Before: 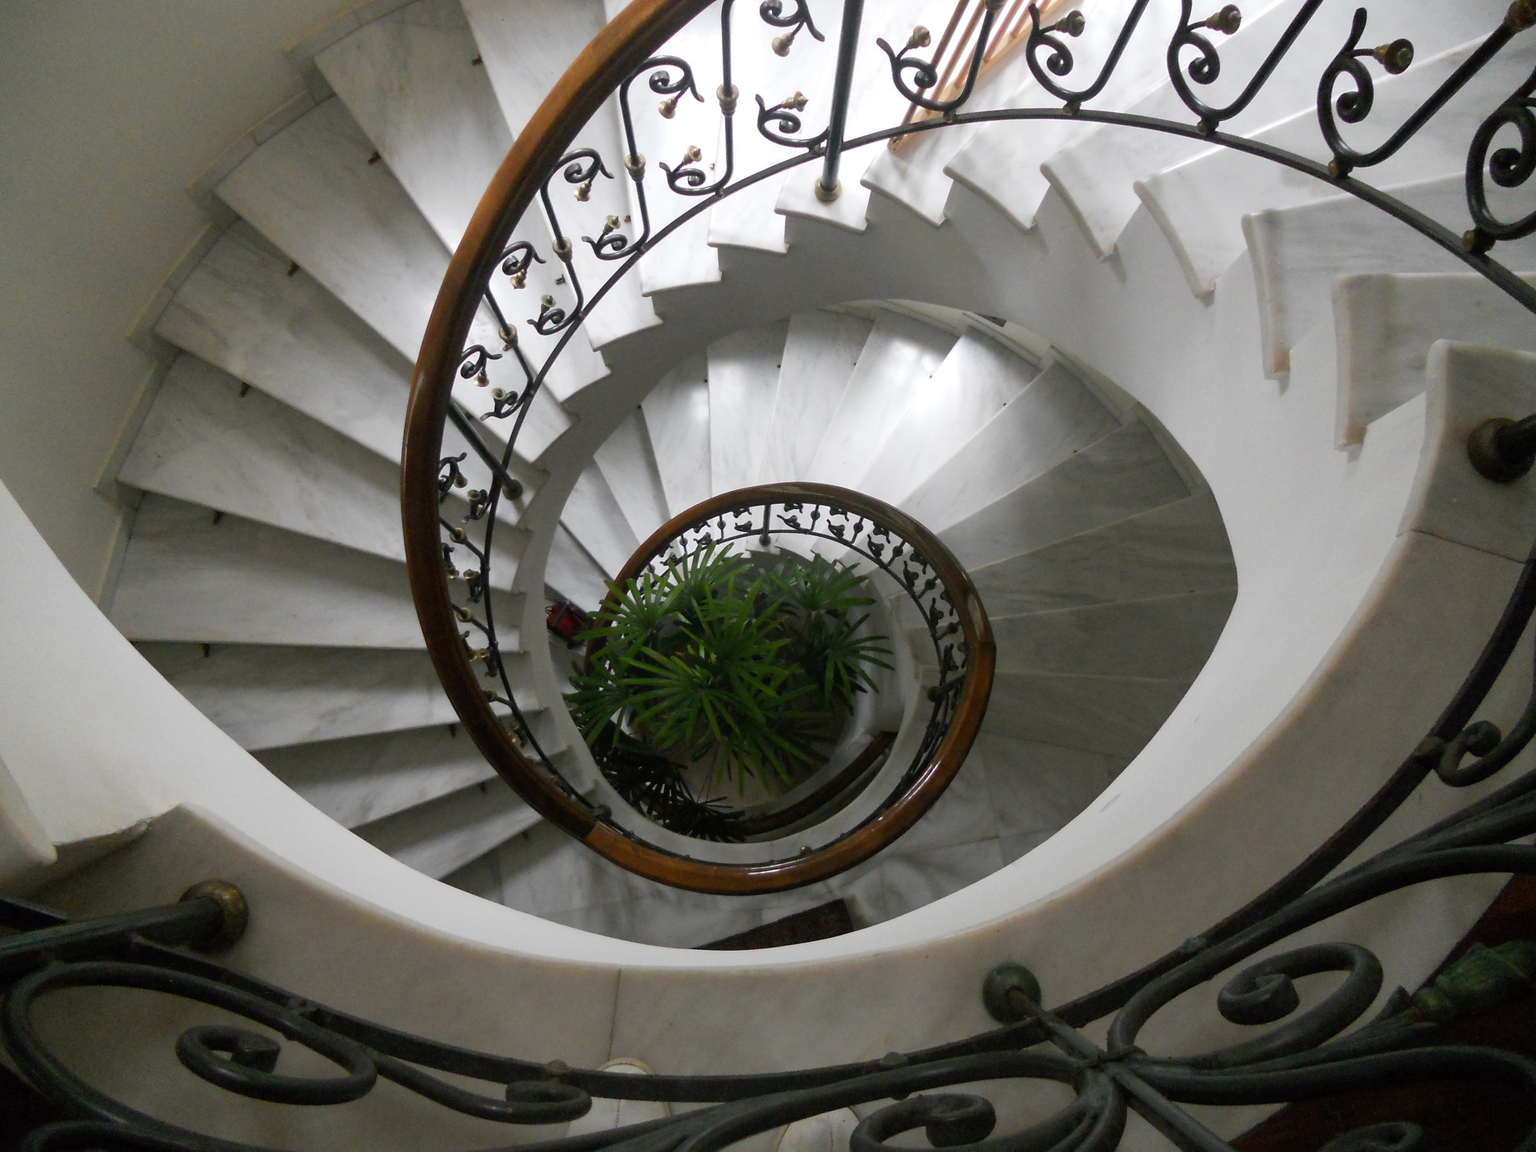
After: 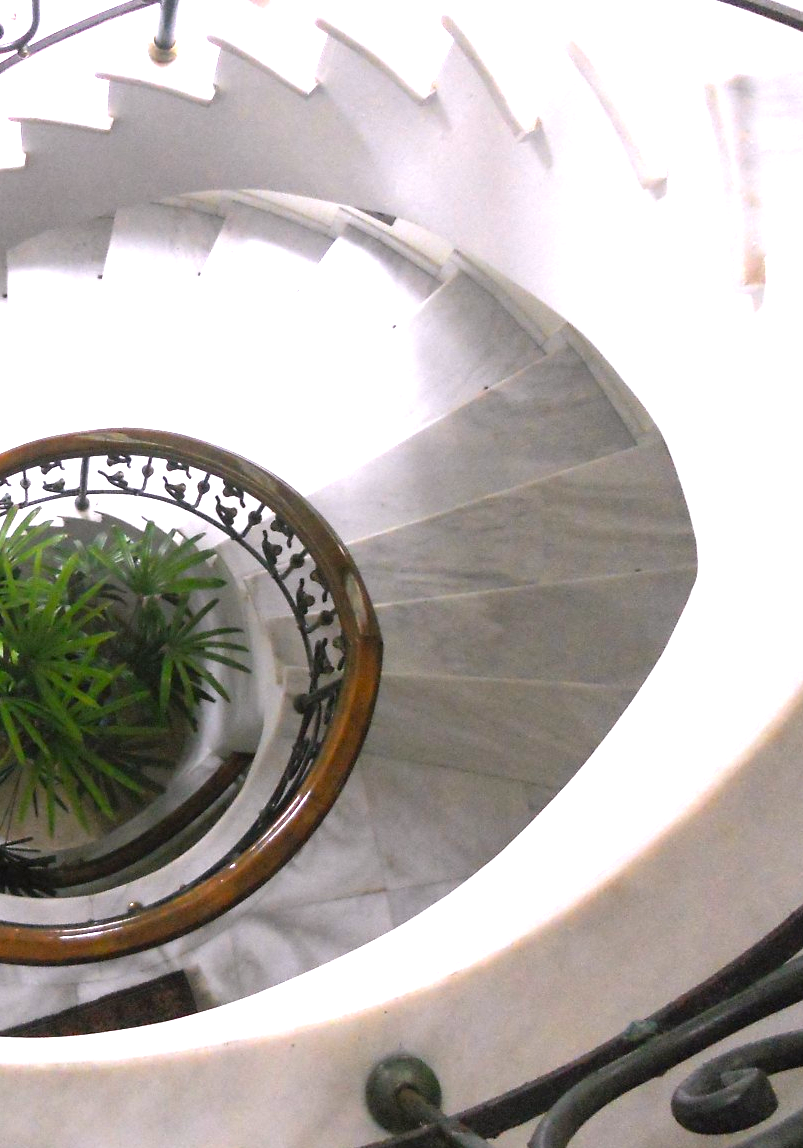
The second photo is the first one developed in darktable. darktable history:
exposure: black level correction 0, exposure 1.675 EV, compensate exposure bias true, compensate highlight preservation false
crop: left 45.721%, top 13.393%, right 14.118%, bottom 10.01%
white balance: red 1.05, blue 1.072
